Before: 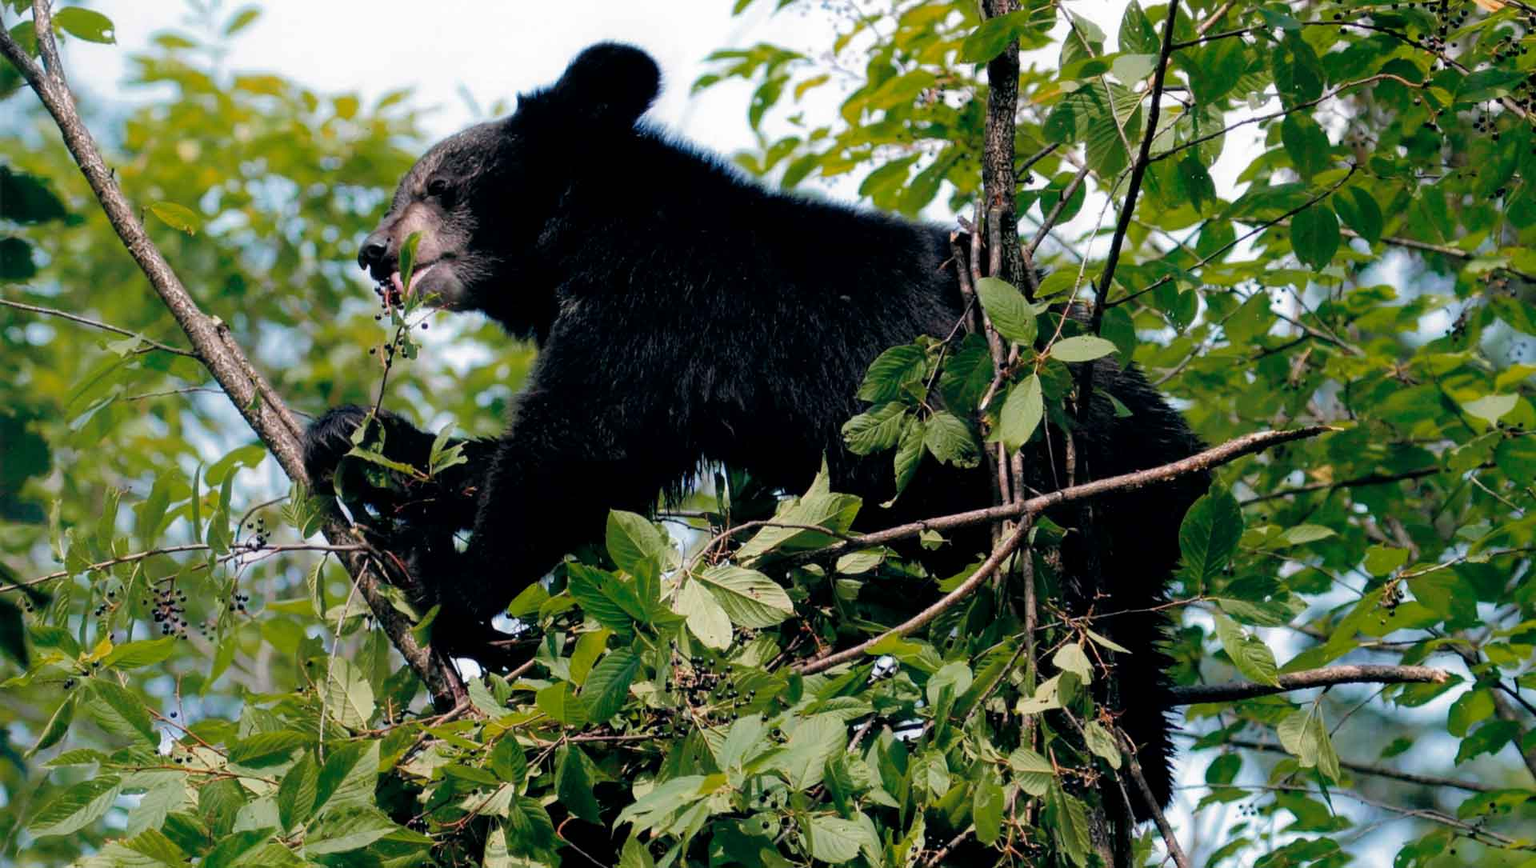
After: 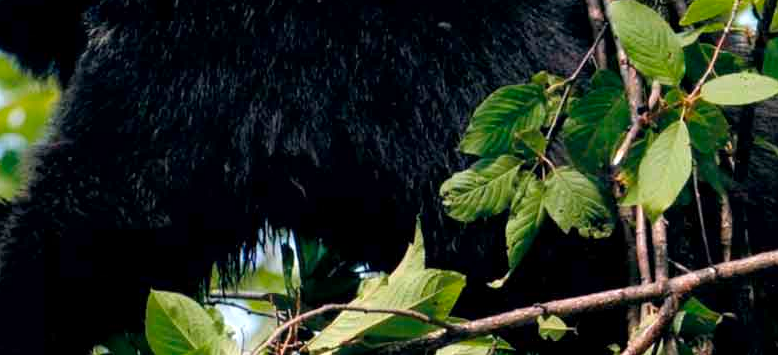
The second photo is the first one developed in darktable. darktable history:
crop: left 31.88%, top 31.985%, right 27.587%, bottom 35.284%
contrast brightness saturation: saturation 0.179
exposure: black level correction 0.001, exposure 0.5 EV, compensate highlight preservation false
